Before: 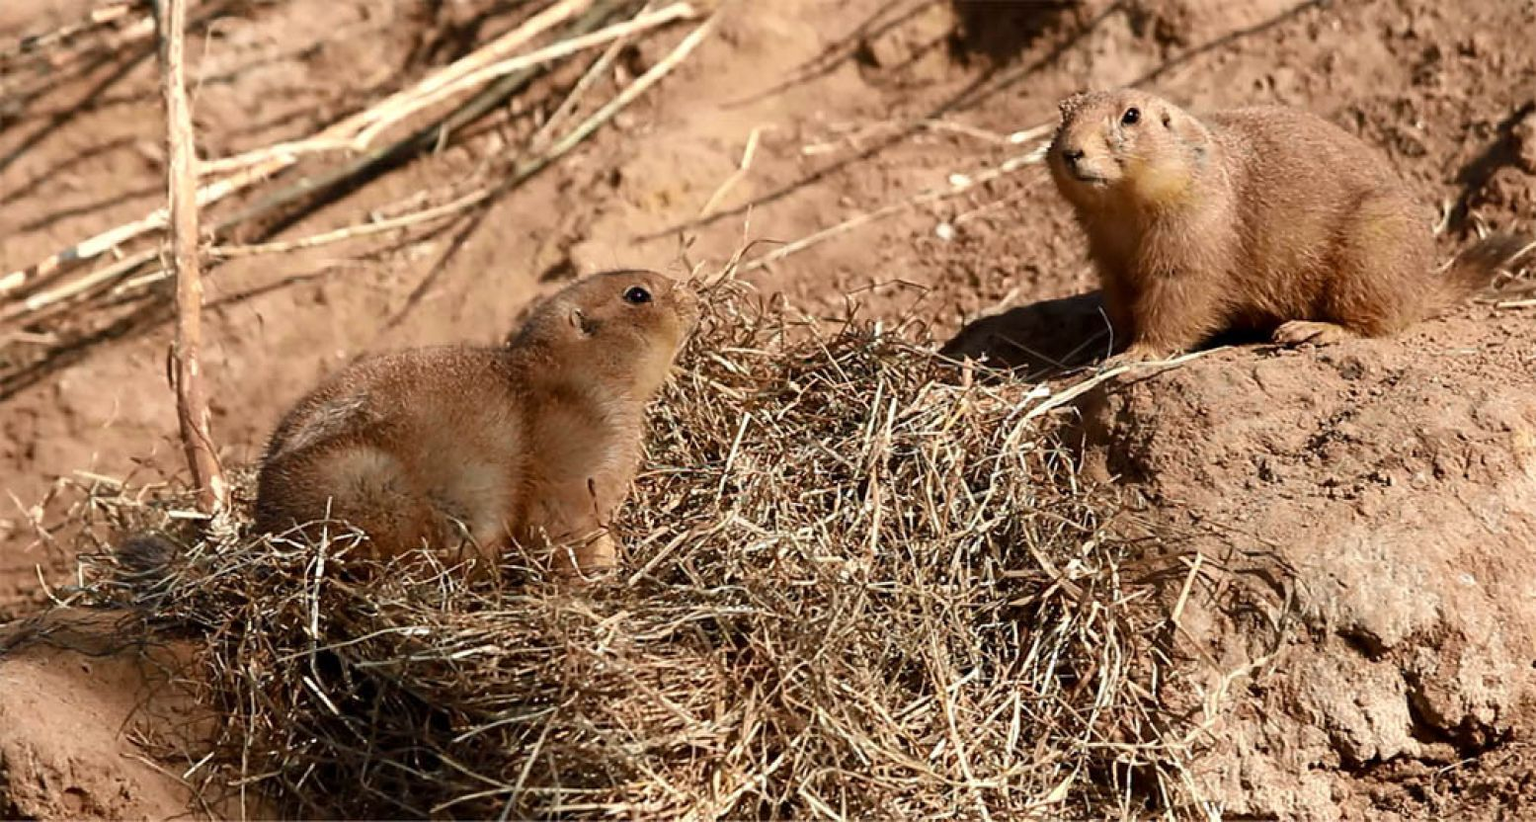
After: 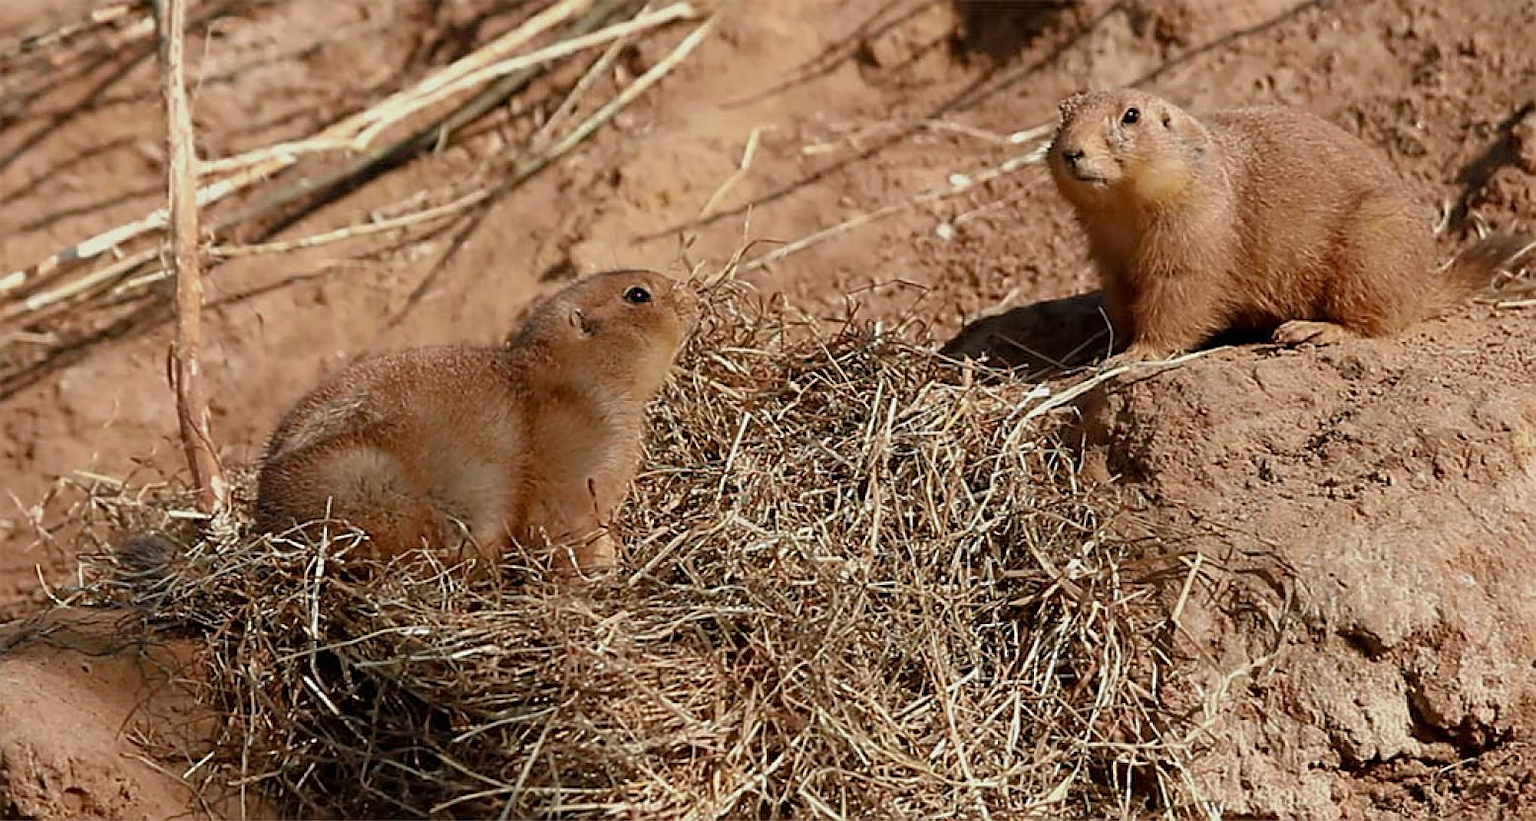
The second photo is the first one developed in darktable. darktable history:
shadows and highlights: shadows 32.12, highlights -32.94, soften with gaussian
sharpen: on, module defaults
exposure: compensate highlight preservation false
tone equalizer: -8 EV 0.268 EV, -7 EV 0.423 EV, -6 EV 0.431 EV, -5 EV 0.221 EV, -3 EV -0.26 EV, -2 EV -0.397 EV, -1 EV -0.404 EV, +0 EV -0.28 EV, edges refinement/feathering 500, mask exposure compensation -1.57 EV, preserve details no
